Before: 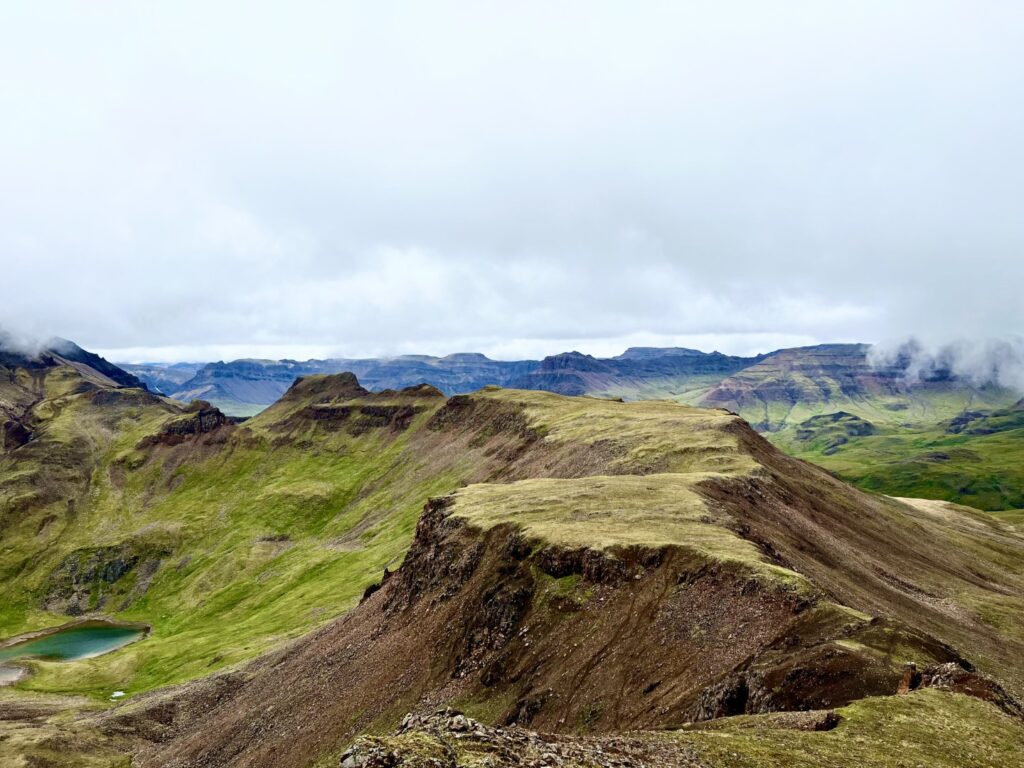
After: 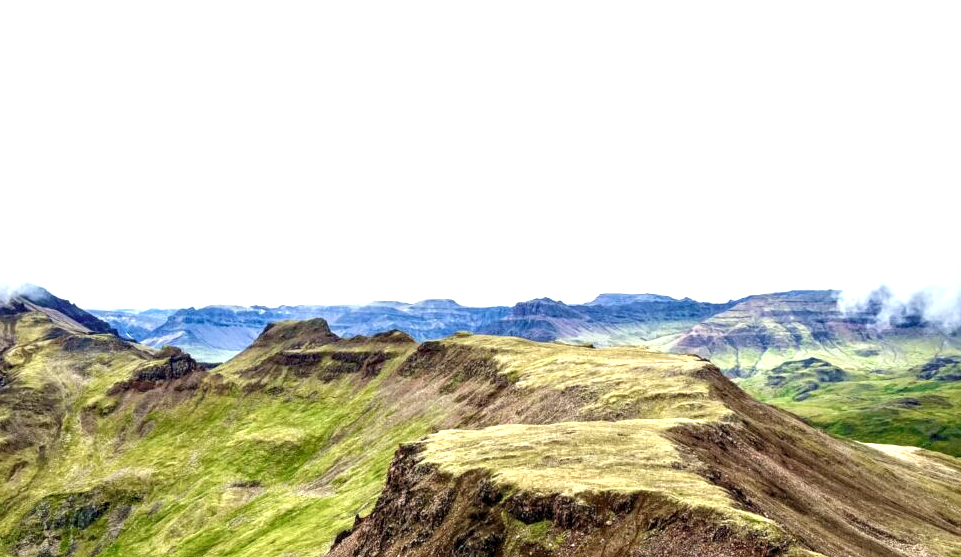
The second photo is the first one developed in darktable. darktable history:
local contrast: detail 130%
exposure: black level correction 0, exposure 0.893 EV, compensate highlight preservation false
crop: left 2.853%, top 7.071%, right 3.262%, bottom 20.288%
